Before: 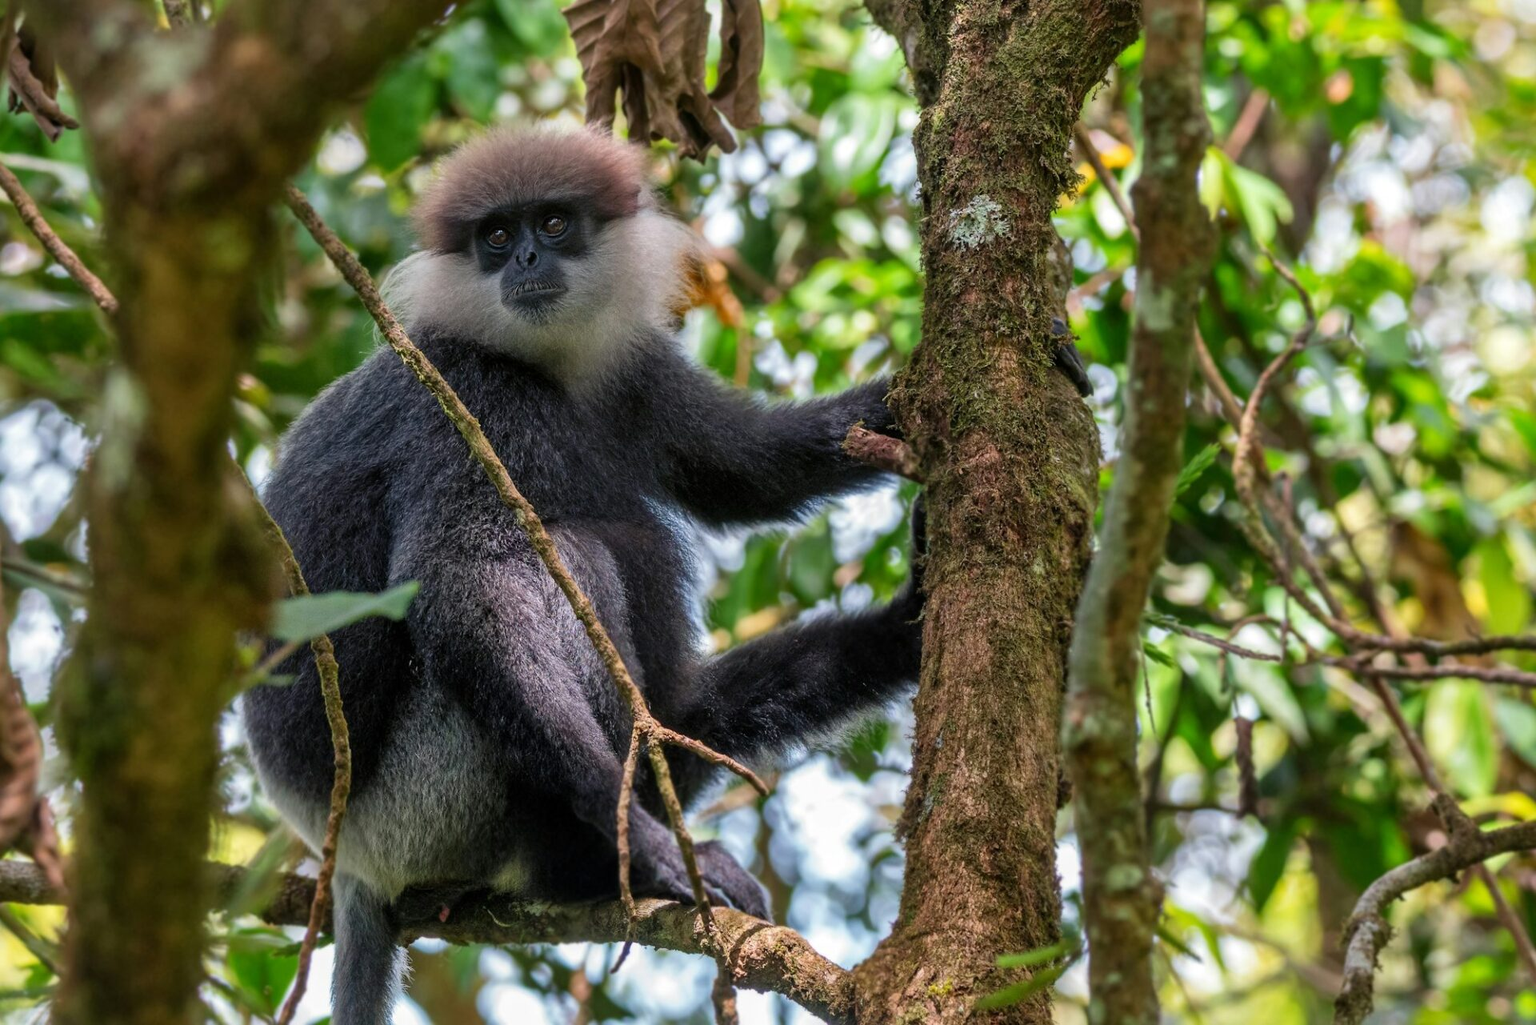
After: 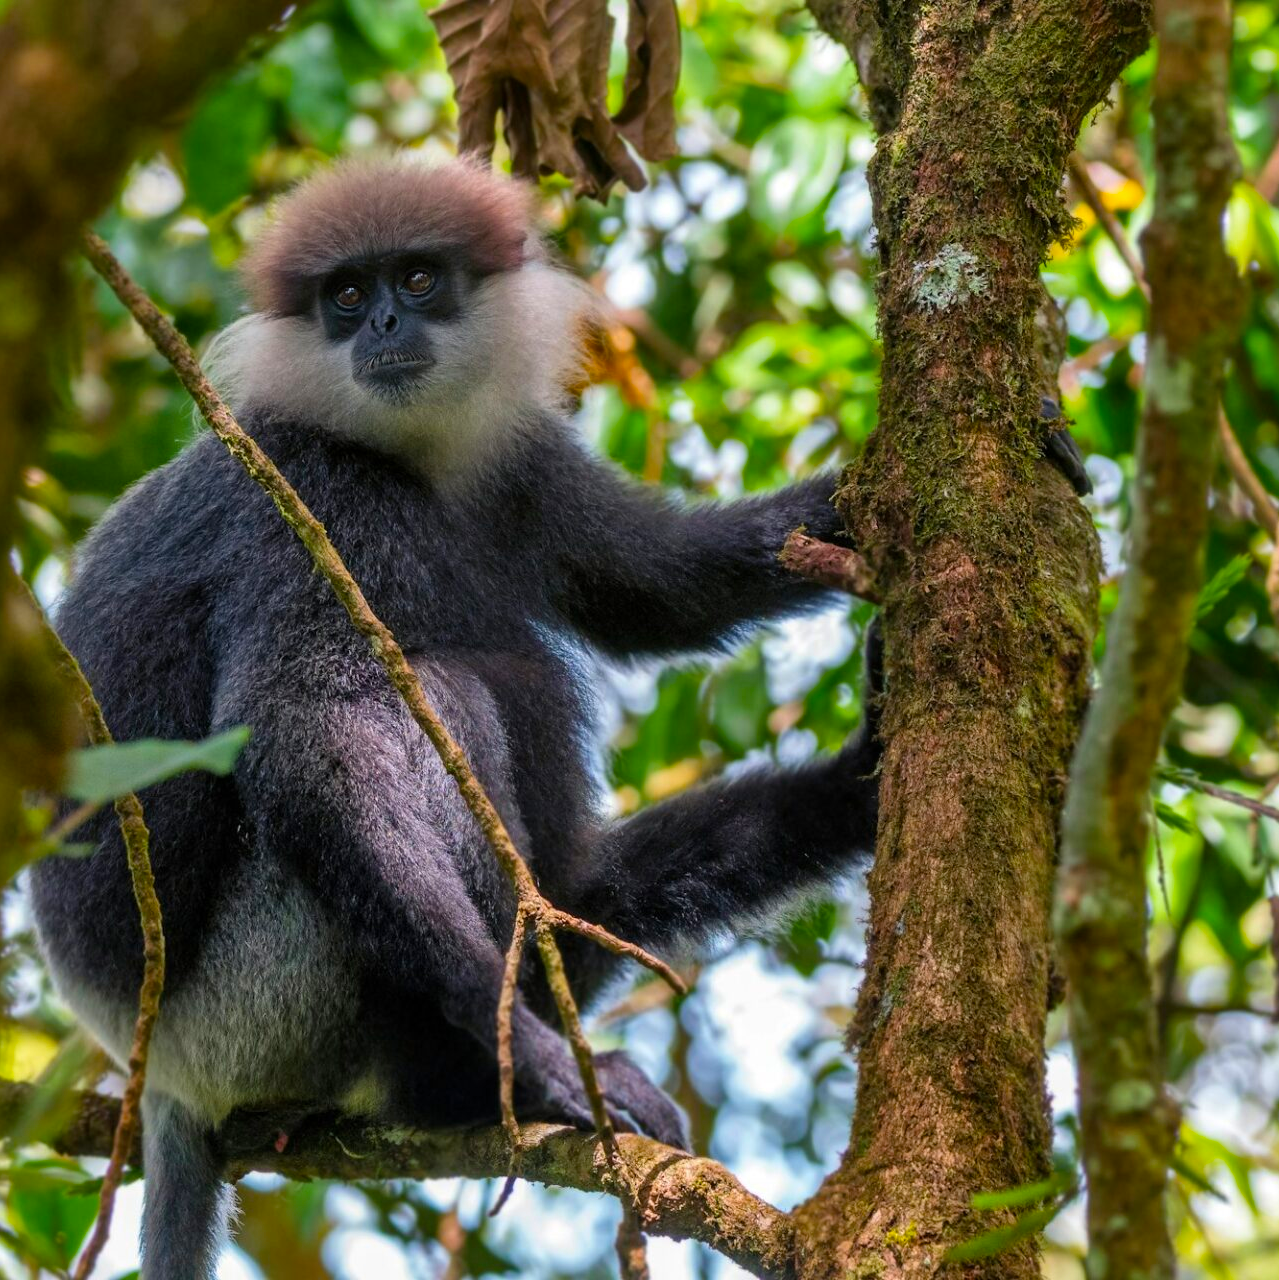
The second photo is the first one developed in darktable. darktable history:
crop and rotate: left 14.292%, right 19.041%
color balance rgb: perceptual saturation grading › global saturation 25%, global vibrance 20%
